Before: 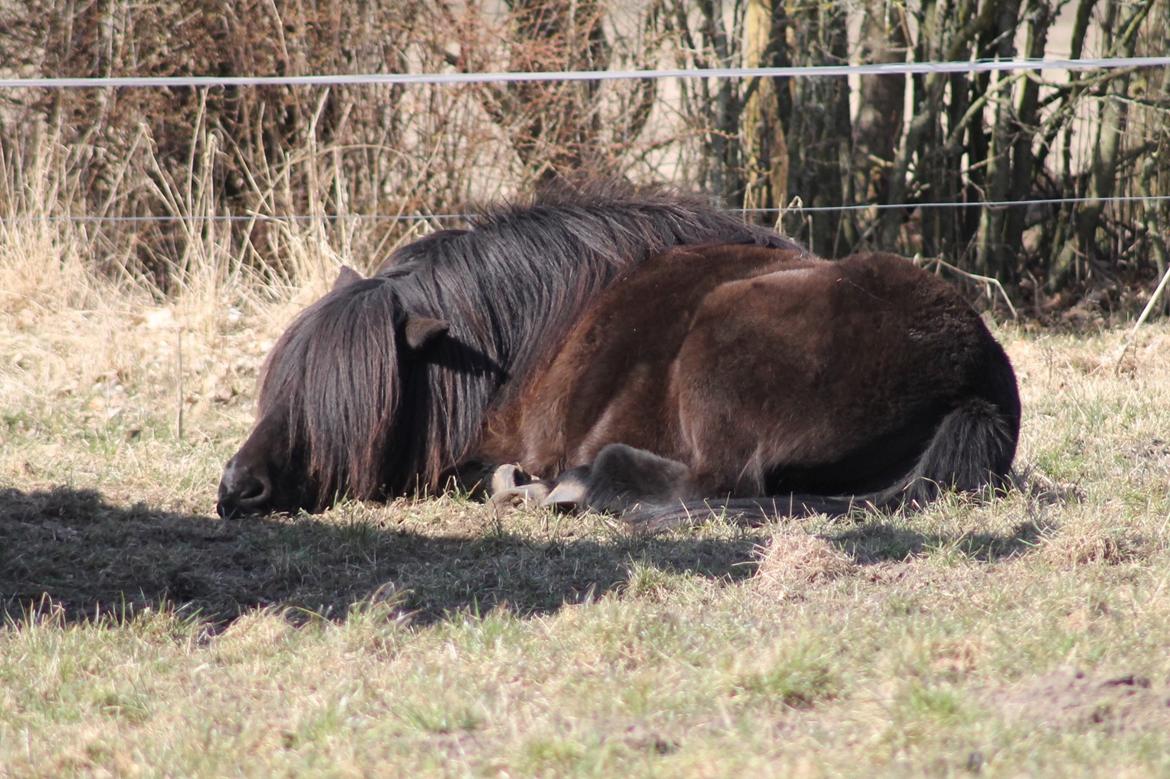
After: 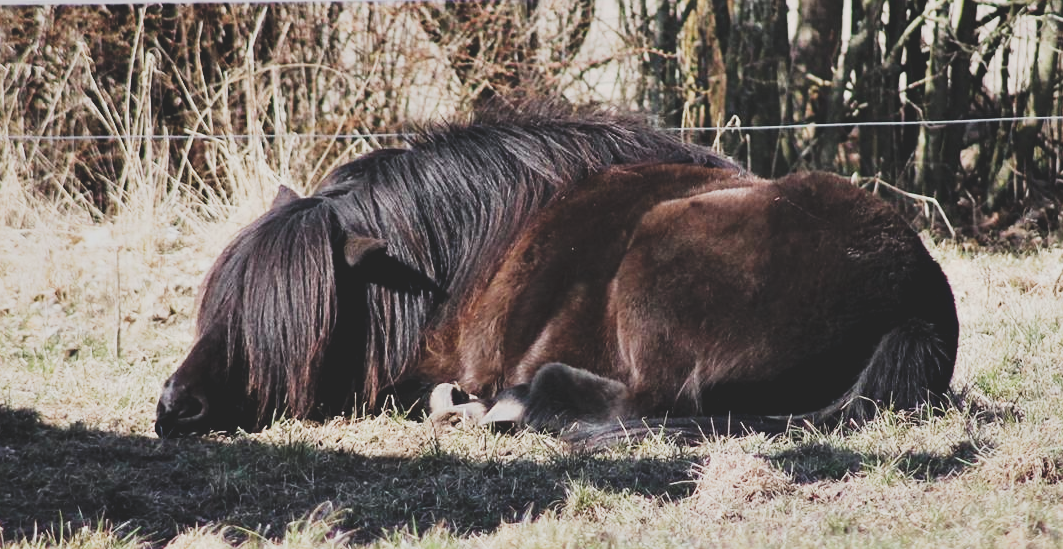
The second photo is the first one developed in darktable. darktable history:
contrast equalizer: y [[0.6 ×6], [0.55 ×6], [0 ×6], [0 ×6], [0 ×6]]
tone curve: curves: ch0 [(0, 0.148) (0.191, 0.225) (0.712, 0.695) (0.864, 0.797) (1, 0.839)], preserve colors none
sharpen: radius 1.322, amount 0.301, threshold 0.222
crop: left 5.367%, top 10.463%, right 3.702%, bottom 18.945%
